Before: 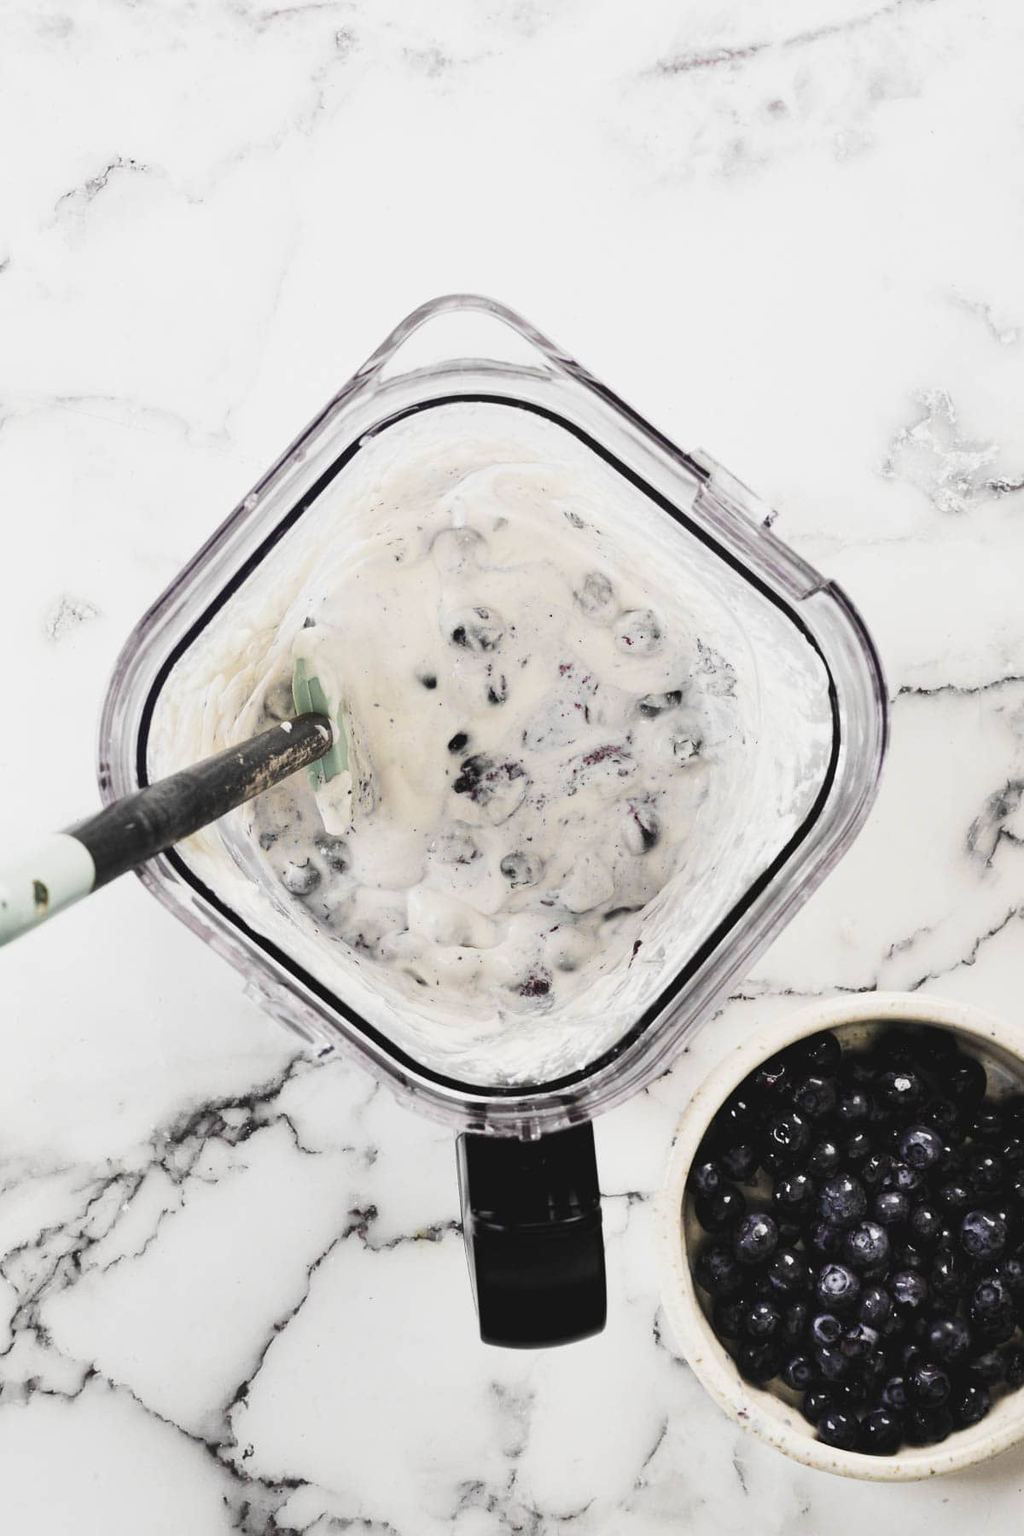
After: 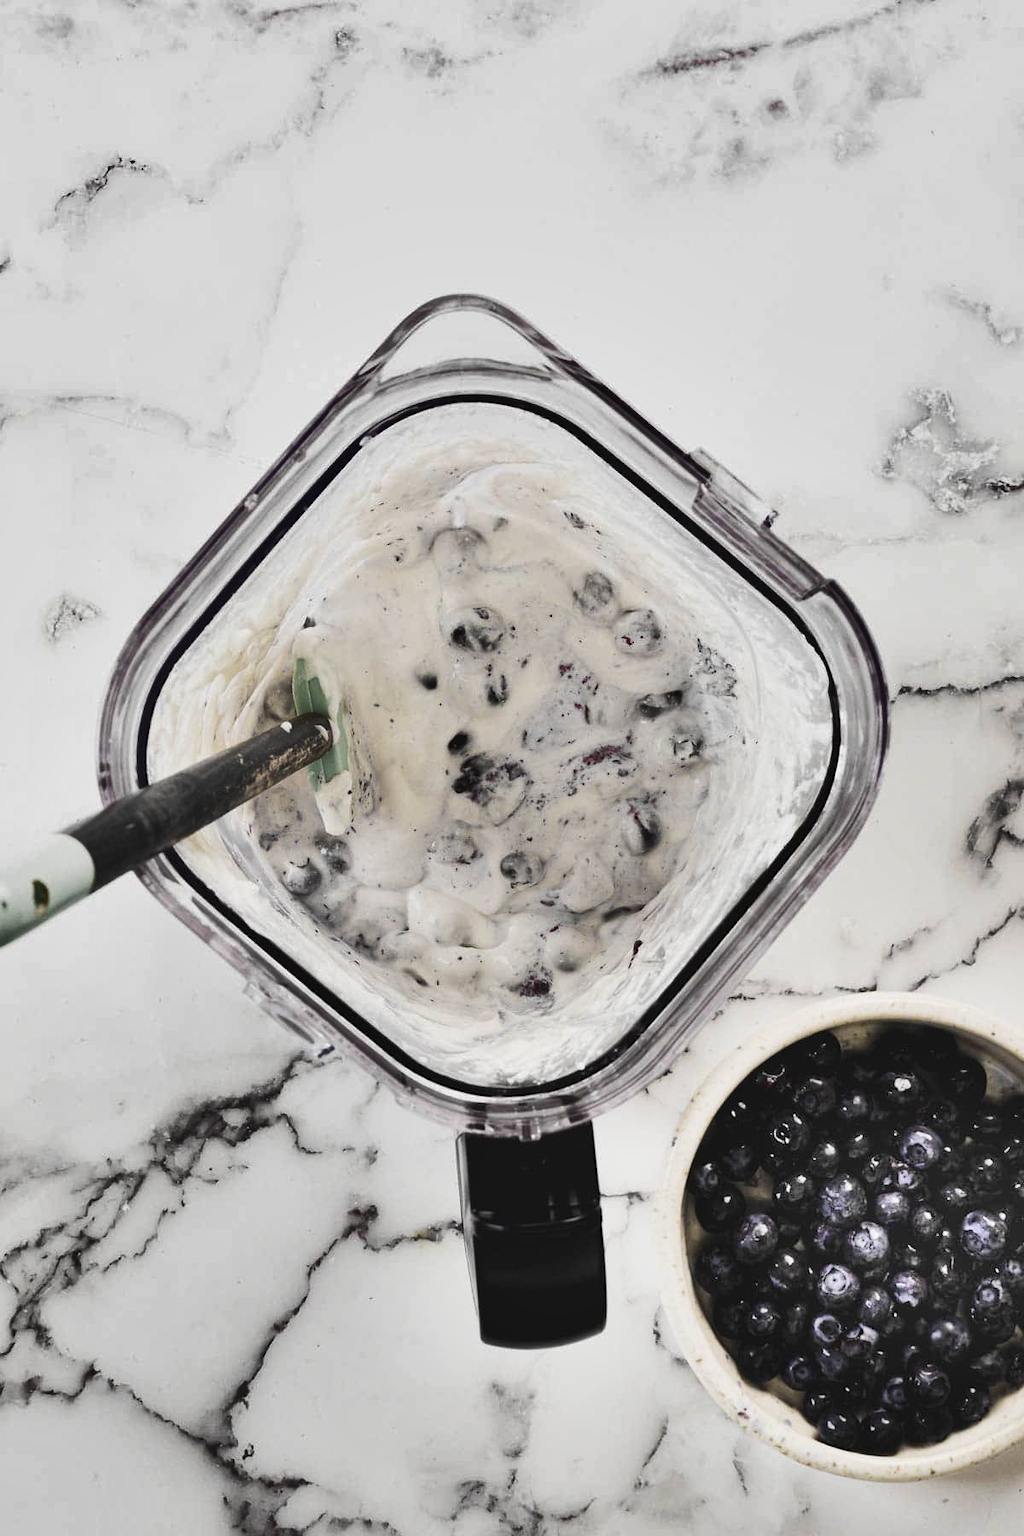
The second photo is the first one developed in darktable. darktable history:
shadows and highlights: shadows 75.46, highlights -60.99, soften with gaussian
